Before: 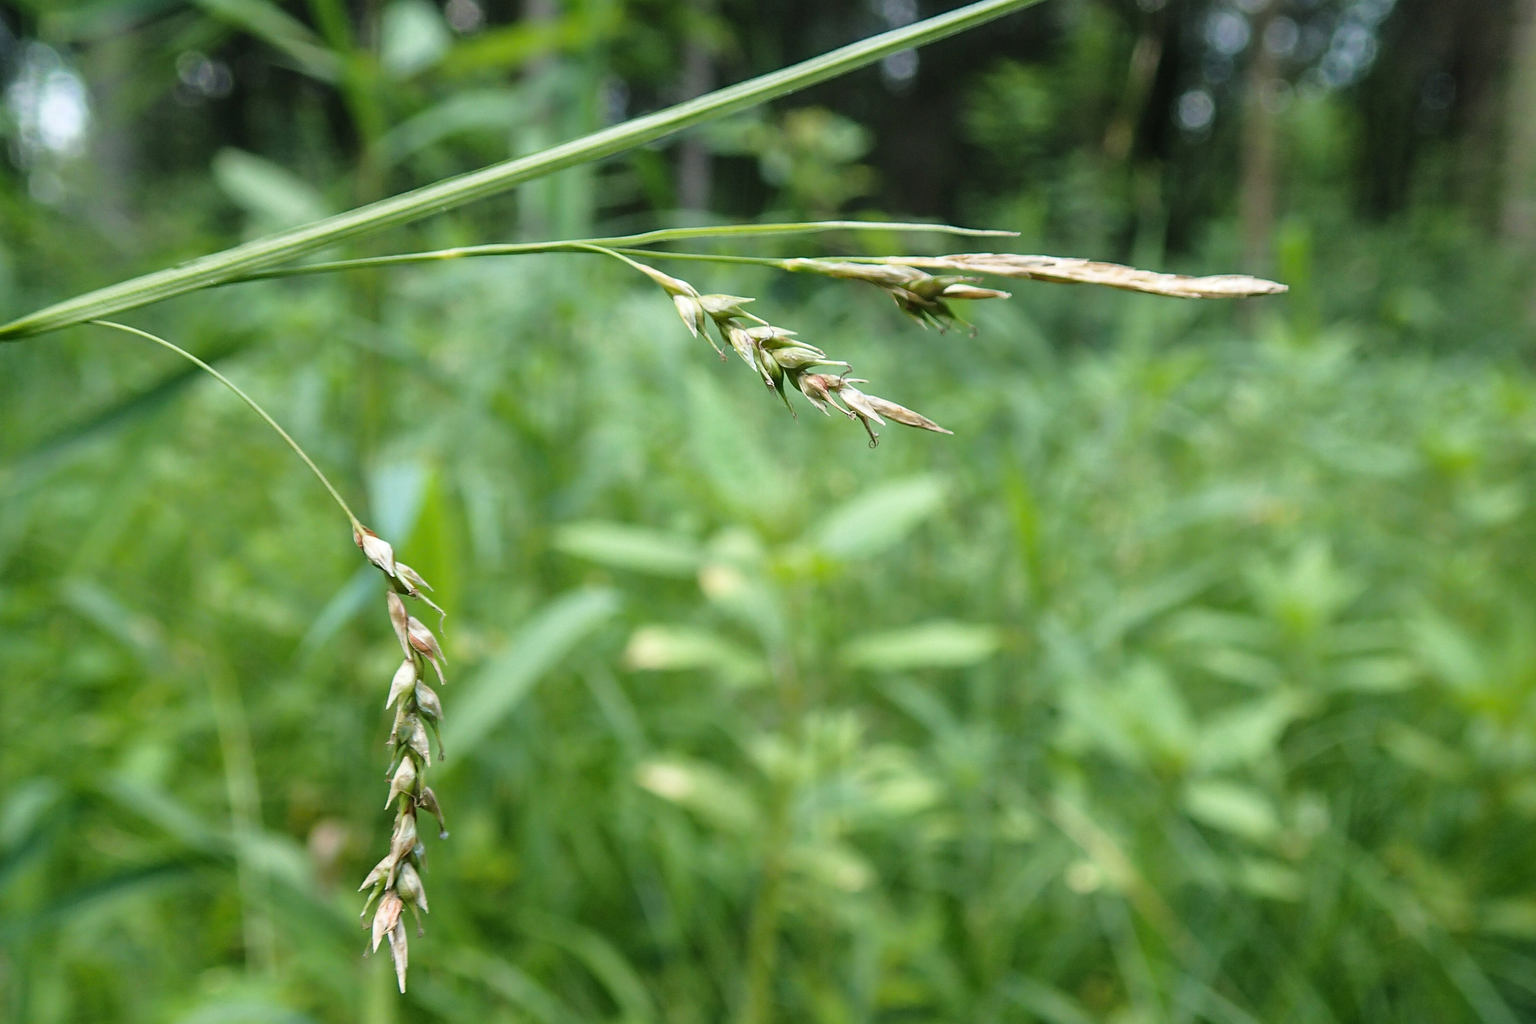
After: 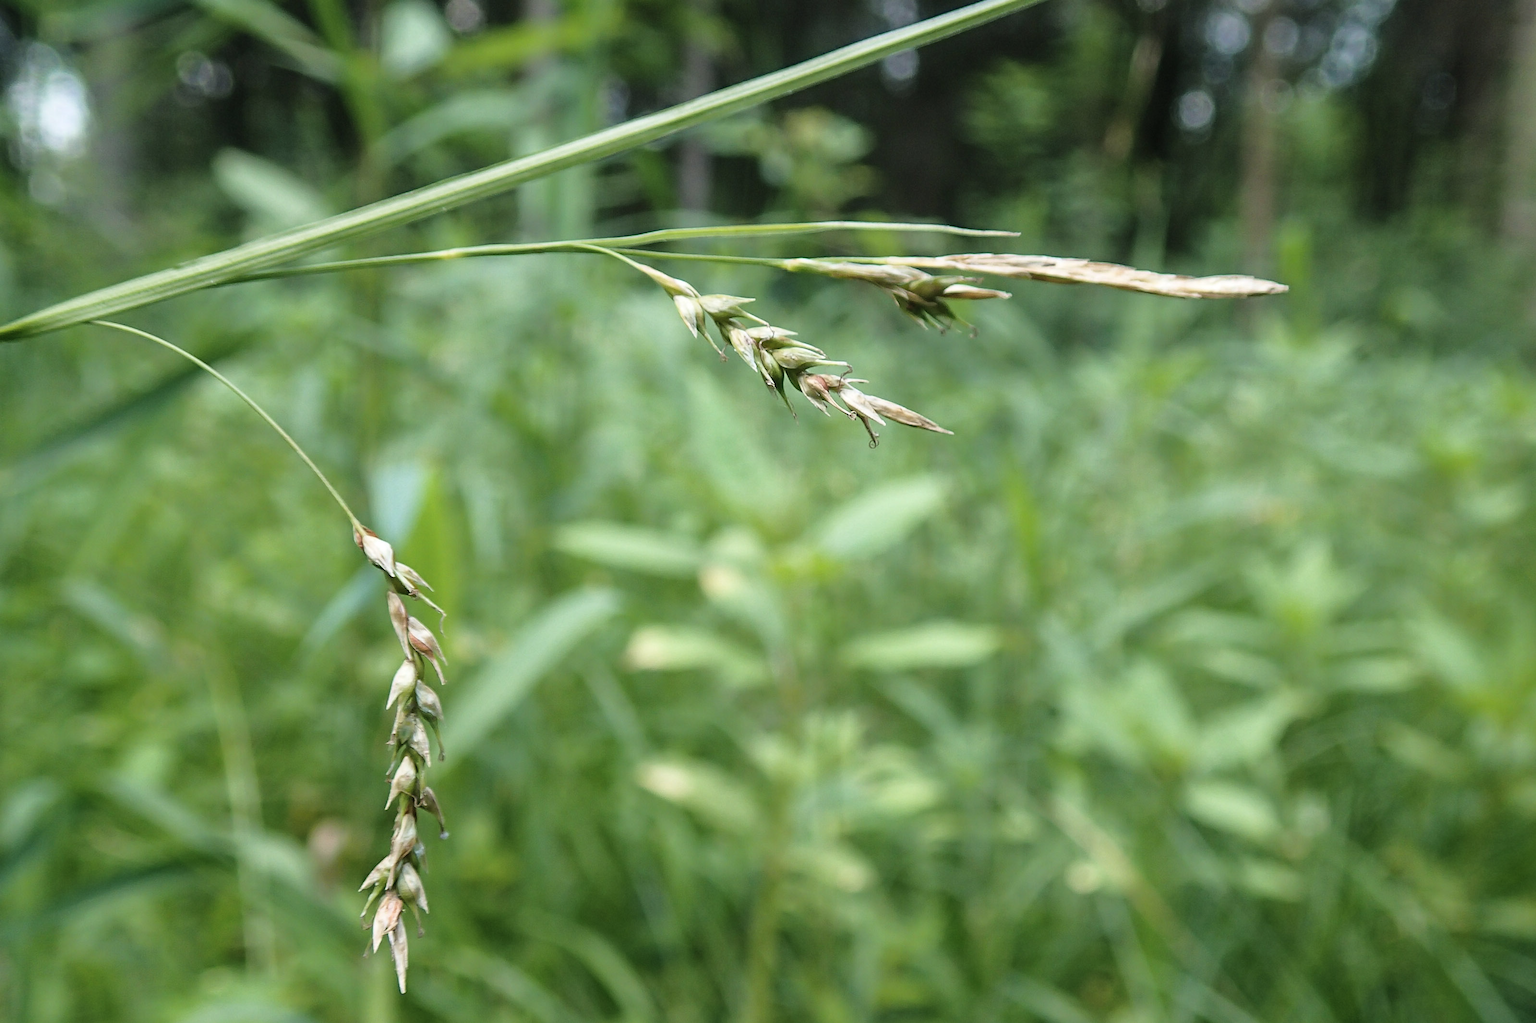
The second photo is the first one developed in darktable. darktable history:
color correction: highlights b* 0.066, saturation 0.851
